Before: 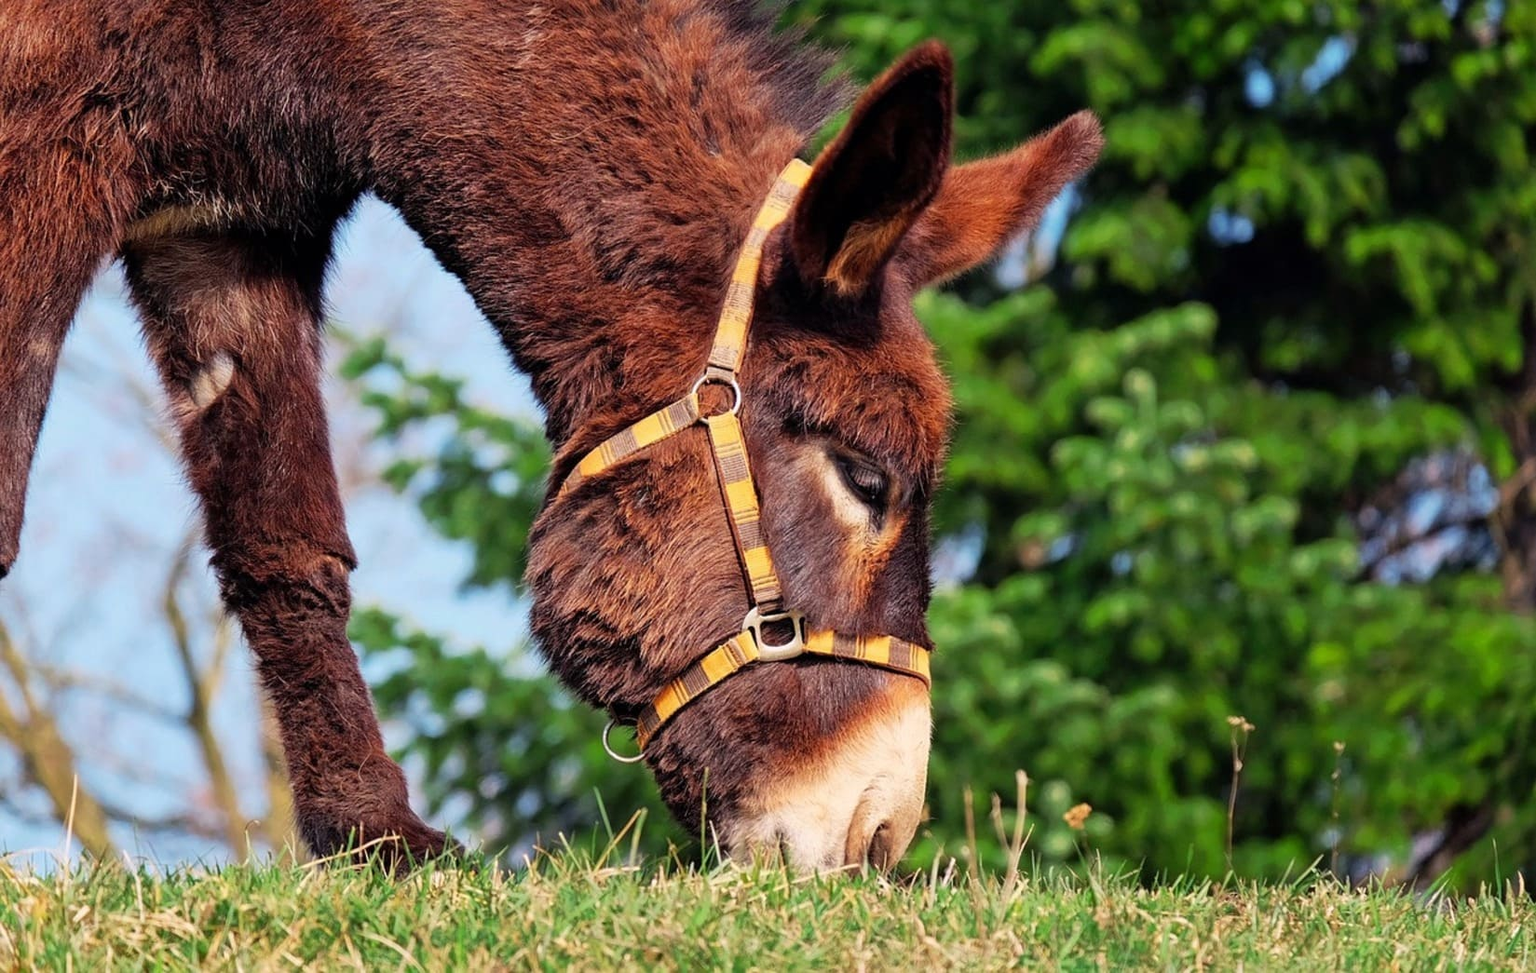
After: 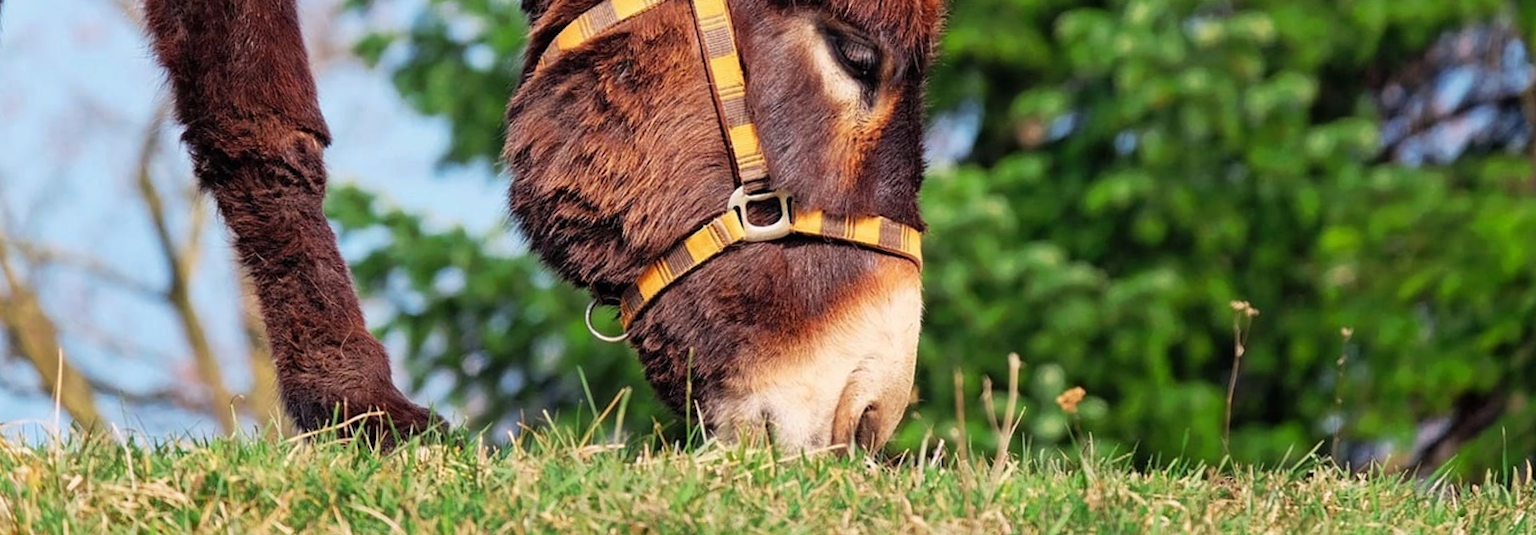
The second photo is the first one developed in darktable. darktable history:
rotate and perspective: rotation 0.074°, lens shift (vertical) 0.096, lens shift (horizontal) -0.041, crop left 0.043, crop right 0.952, crop top 0.024, crop bottom 0.979
crop and rotate: top 46.237%
